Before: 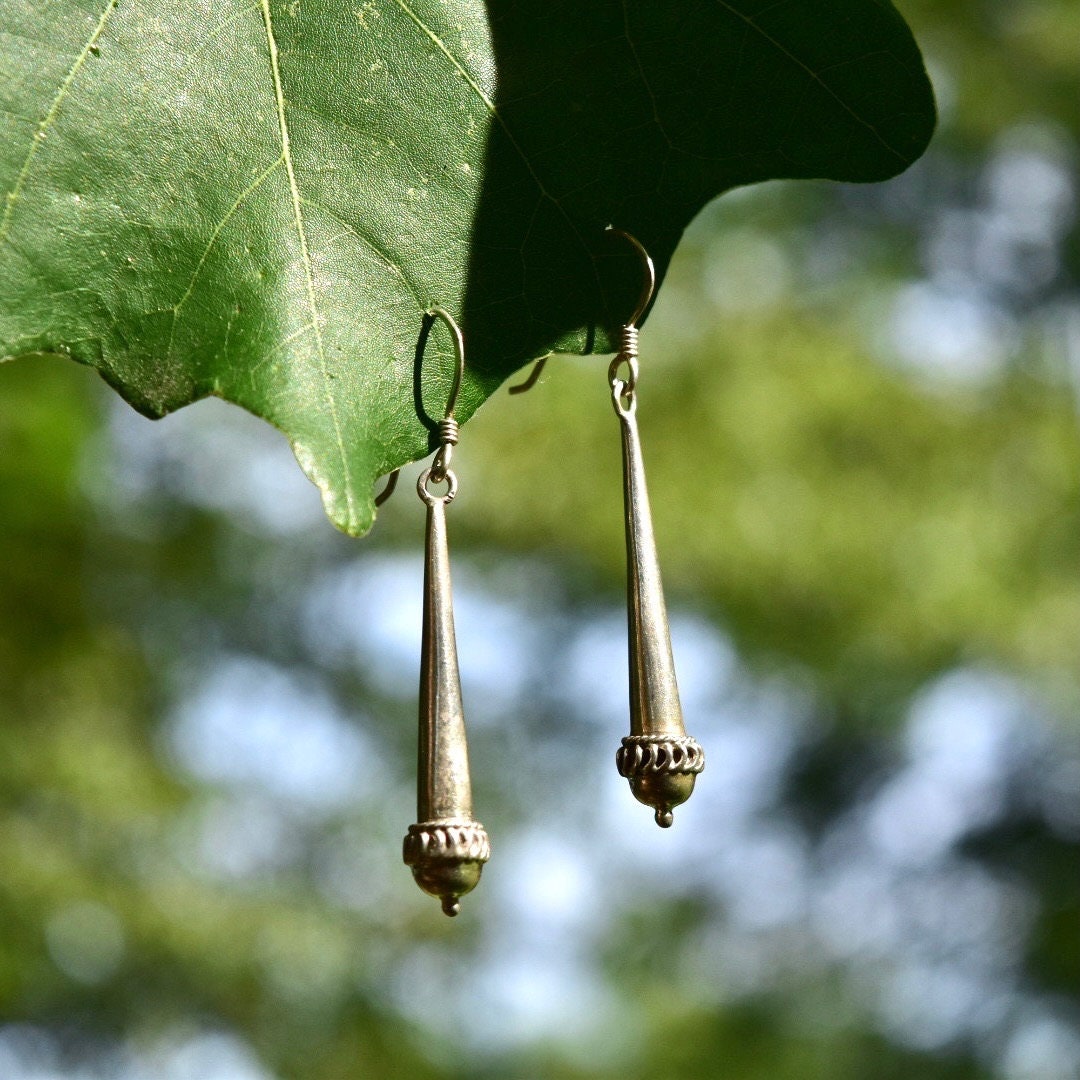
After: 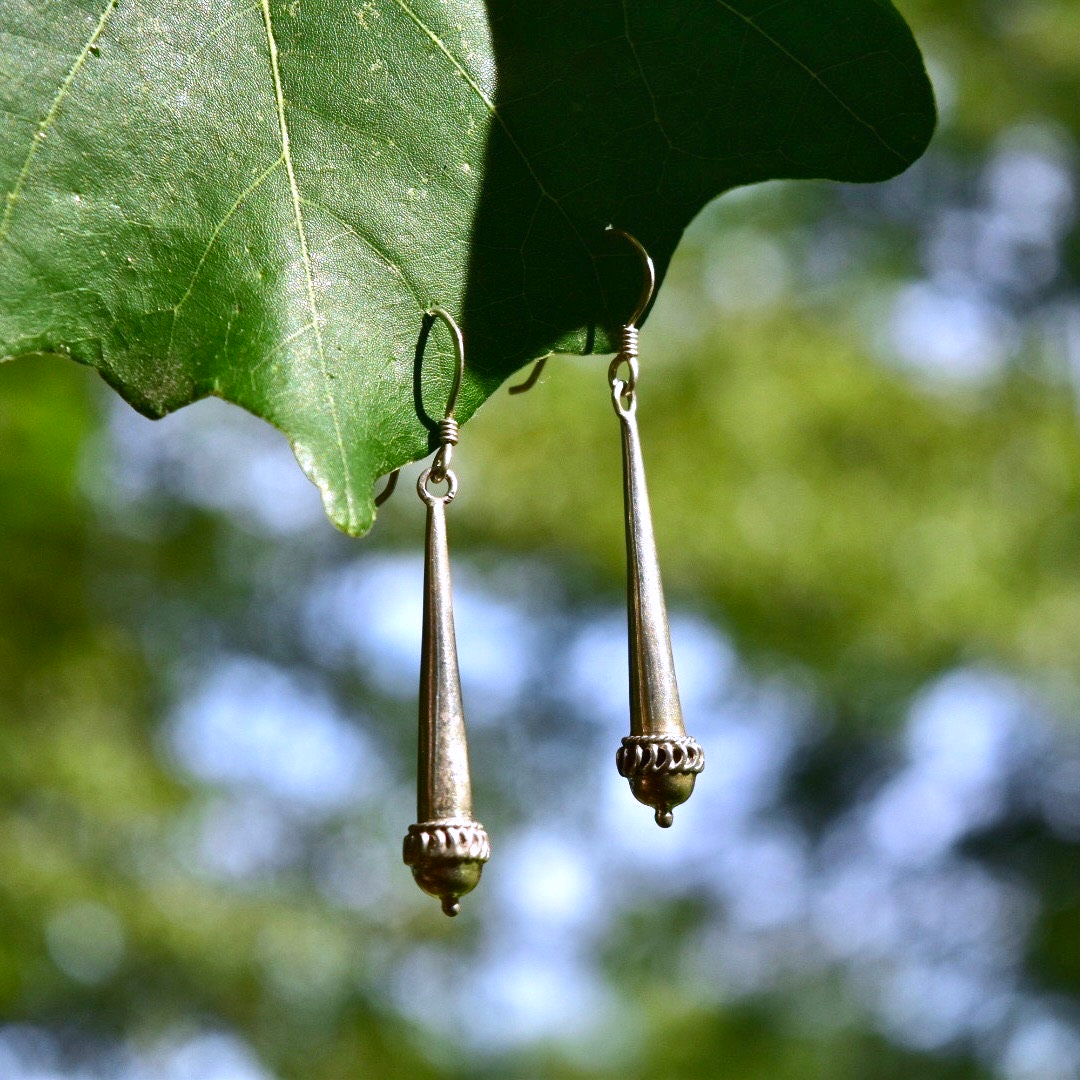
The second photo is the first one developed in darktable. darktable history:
contrast brightness saturation: saturation 0.13
shadows and highlights: shadows 45.15, highlights -65.93, soften with gaussian
white balance: blue 1.104
